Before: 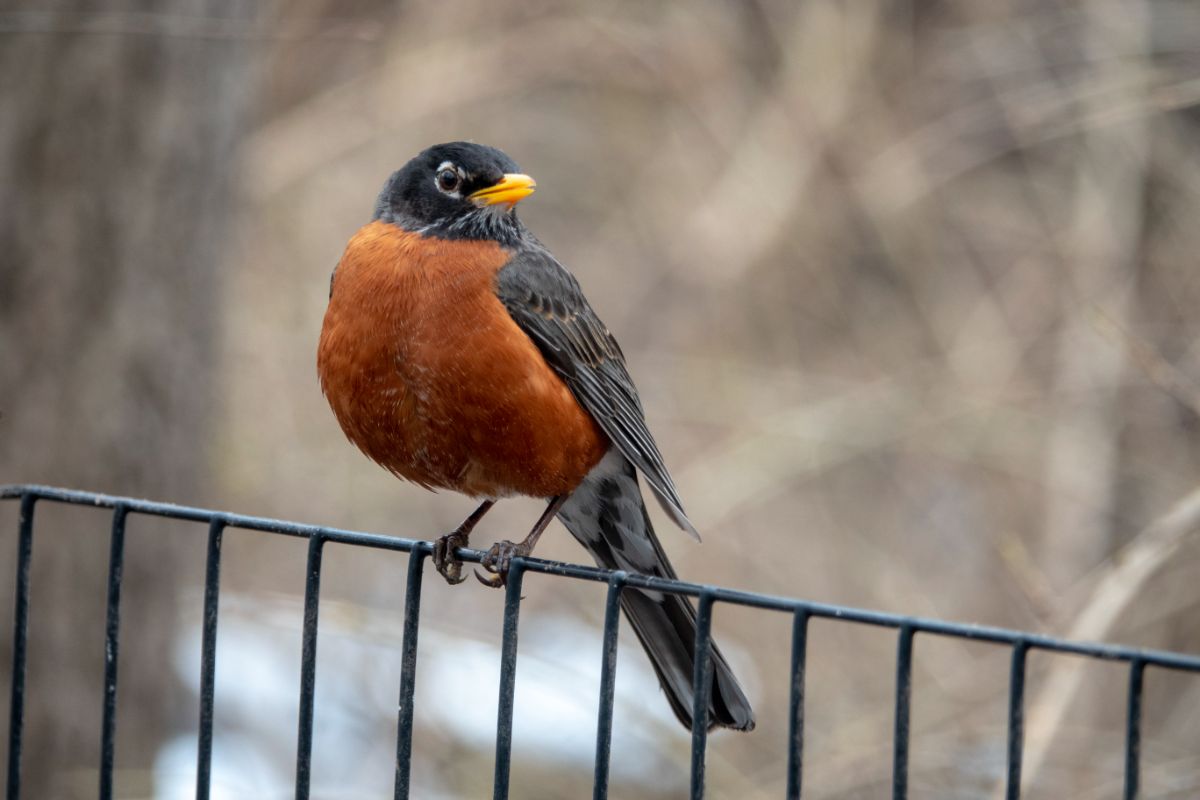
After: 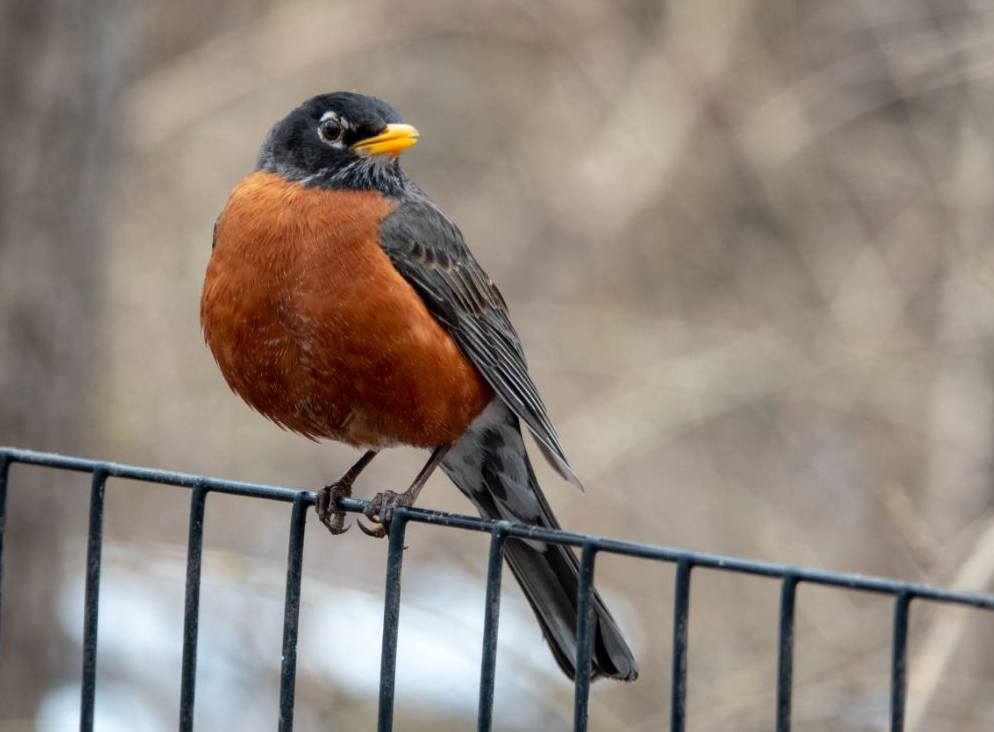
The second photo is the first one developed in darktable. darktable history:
color balance: mode lift, gamma, gain (sRGB)
crop: left 9.807%, top 6.259%, right 7.334%, bottom 2.177%
